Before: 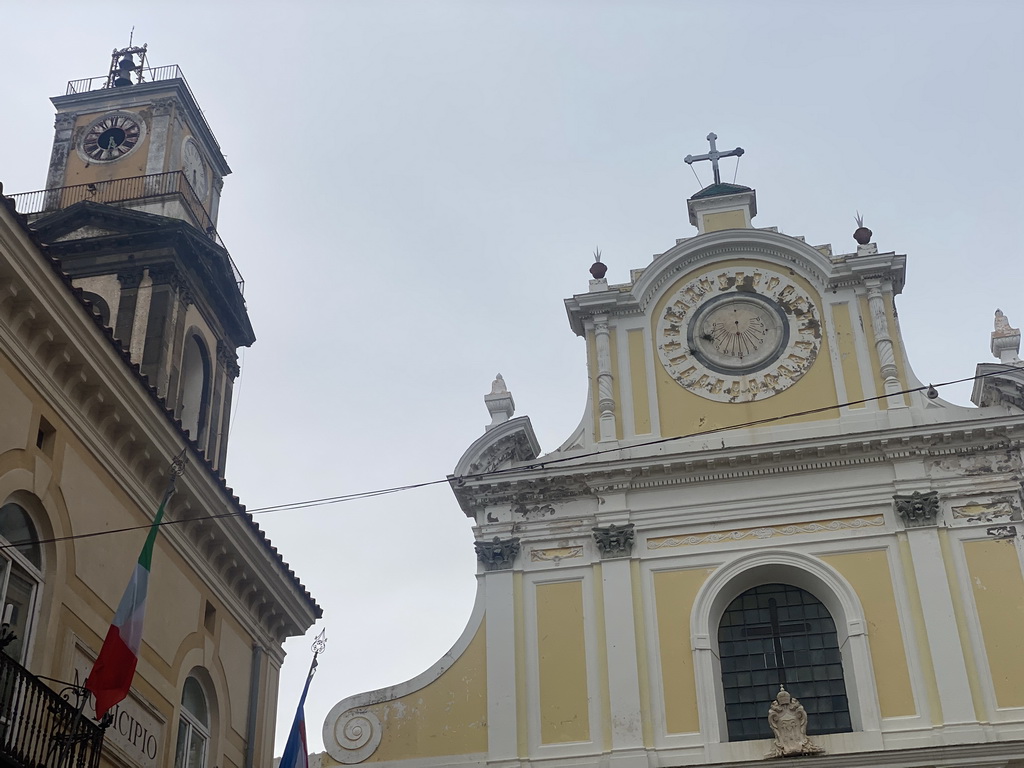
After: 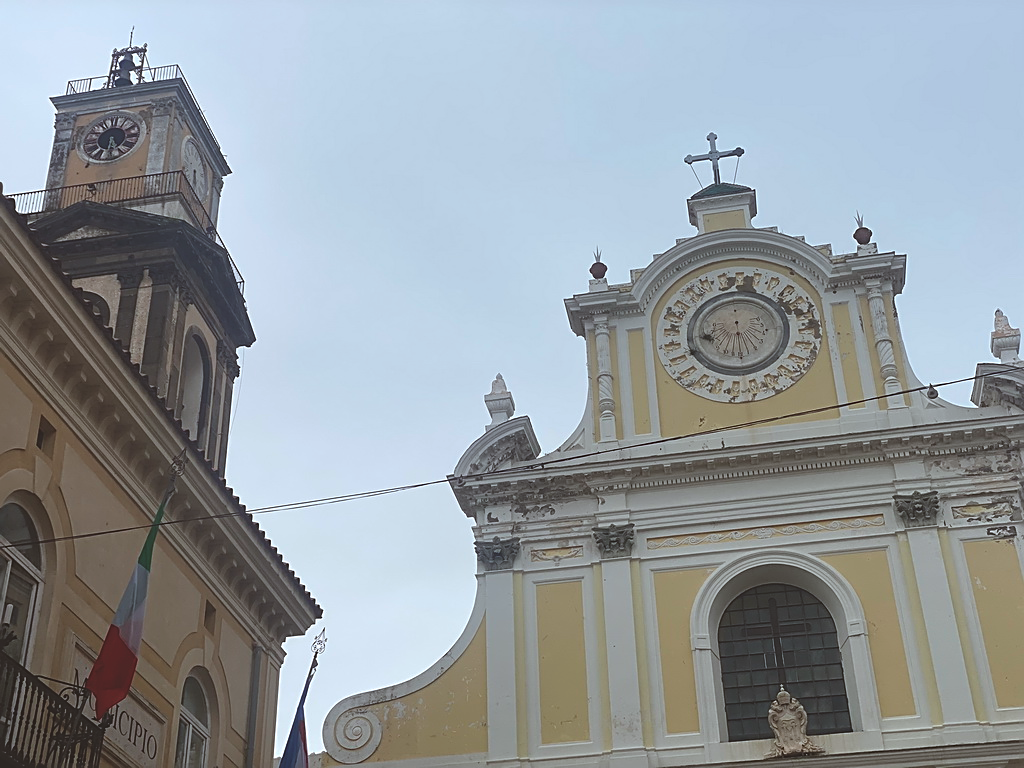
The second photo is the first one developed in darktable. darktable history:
sharpen: on, module defaults
color correction: highlights a* -3.4, highlights b* -7, shadows a* 3.1, shadows b* 5.4
exposure: black level correction -0.021, exposure -0.03 EV, compensate highlight preservation false
